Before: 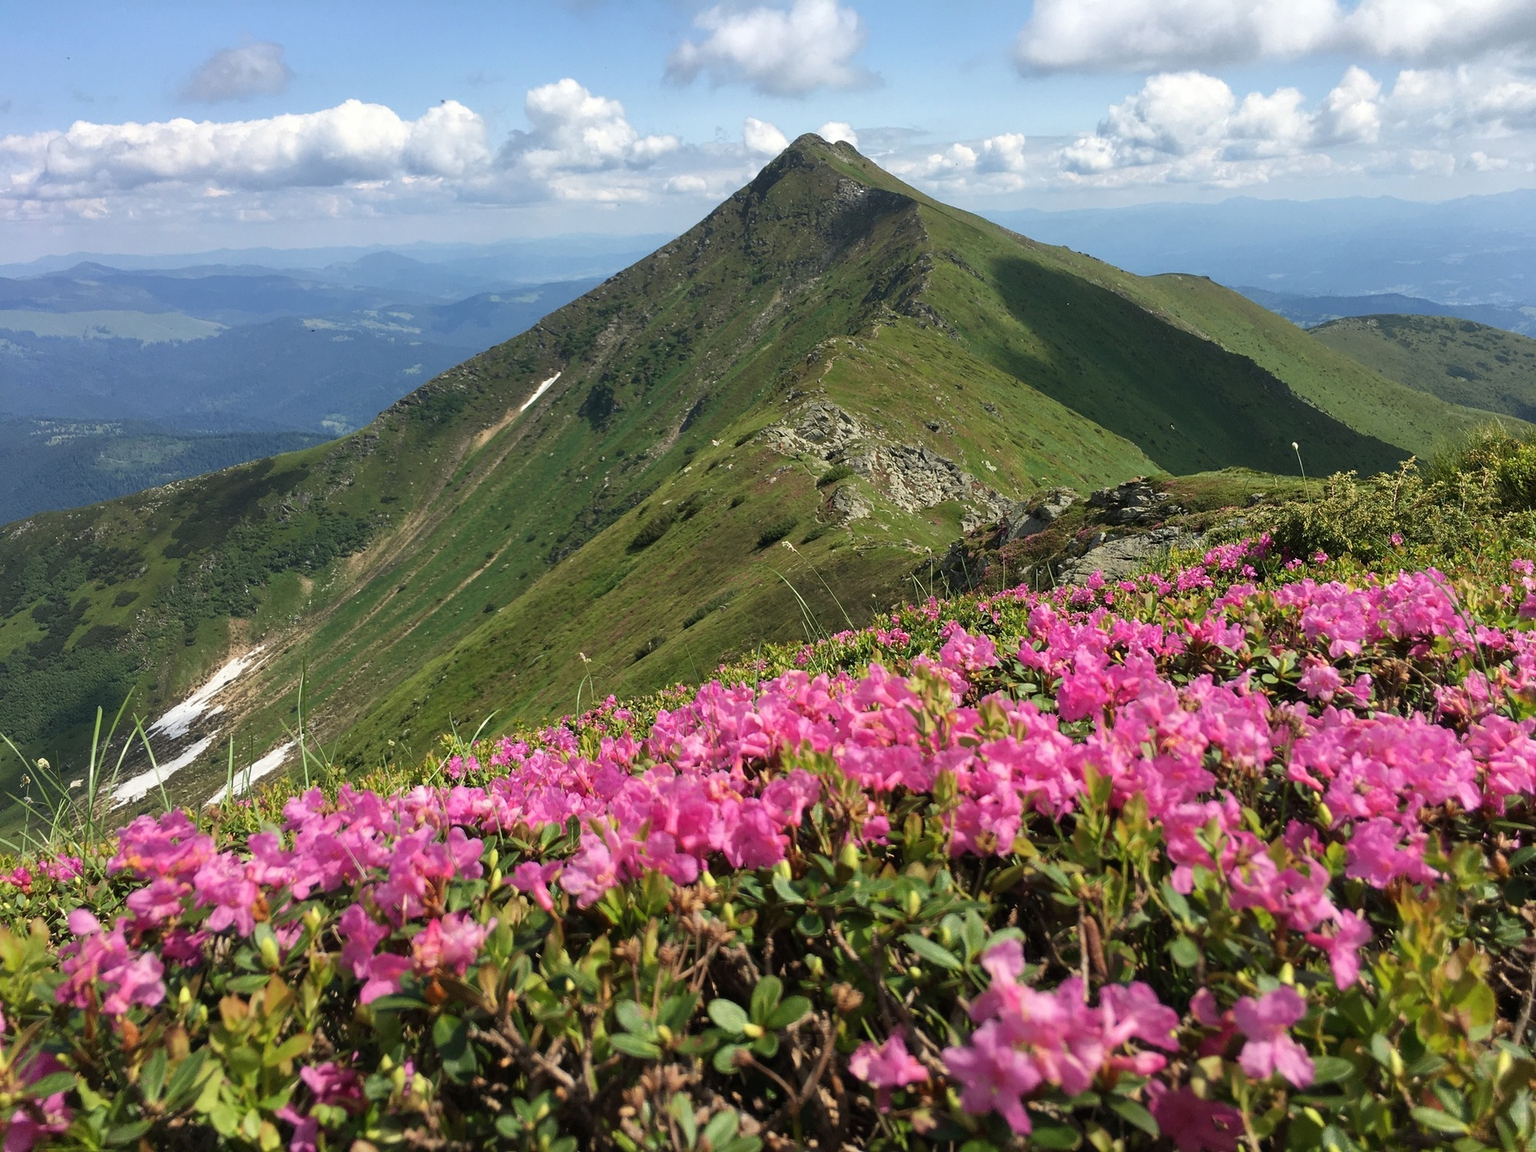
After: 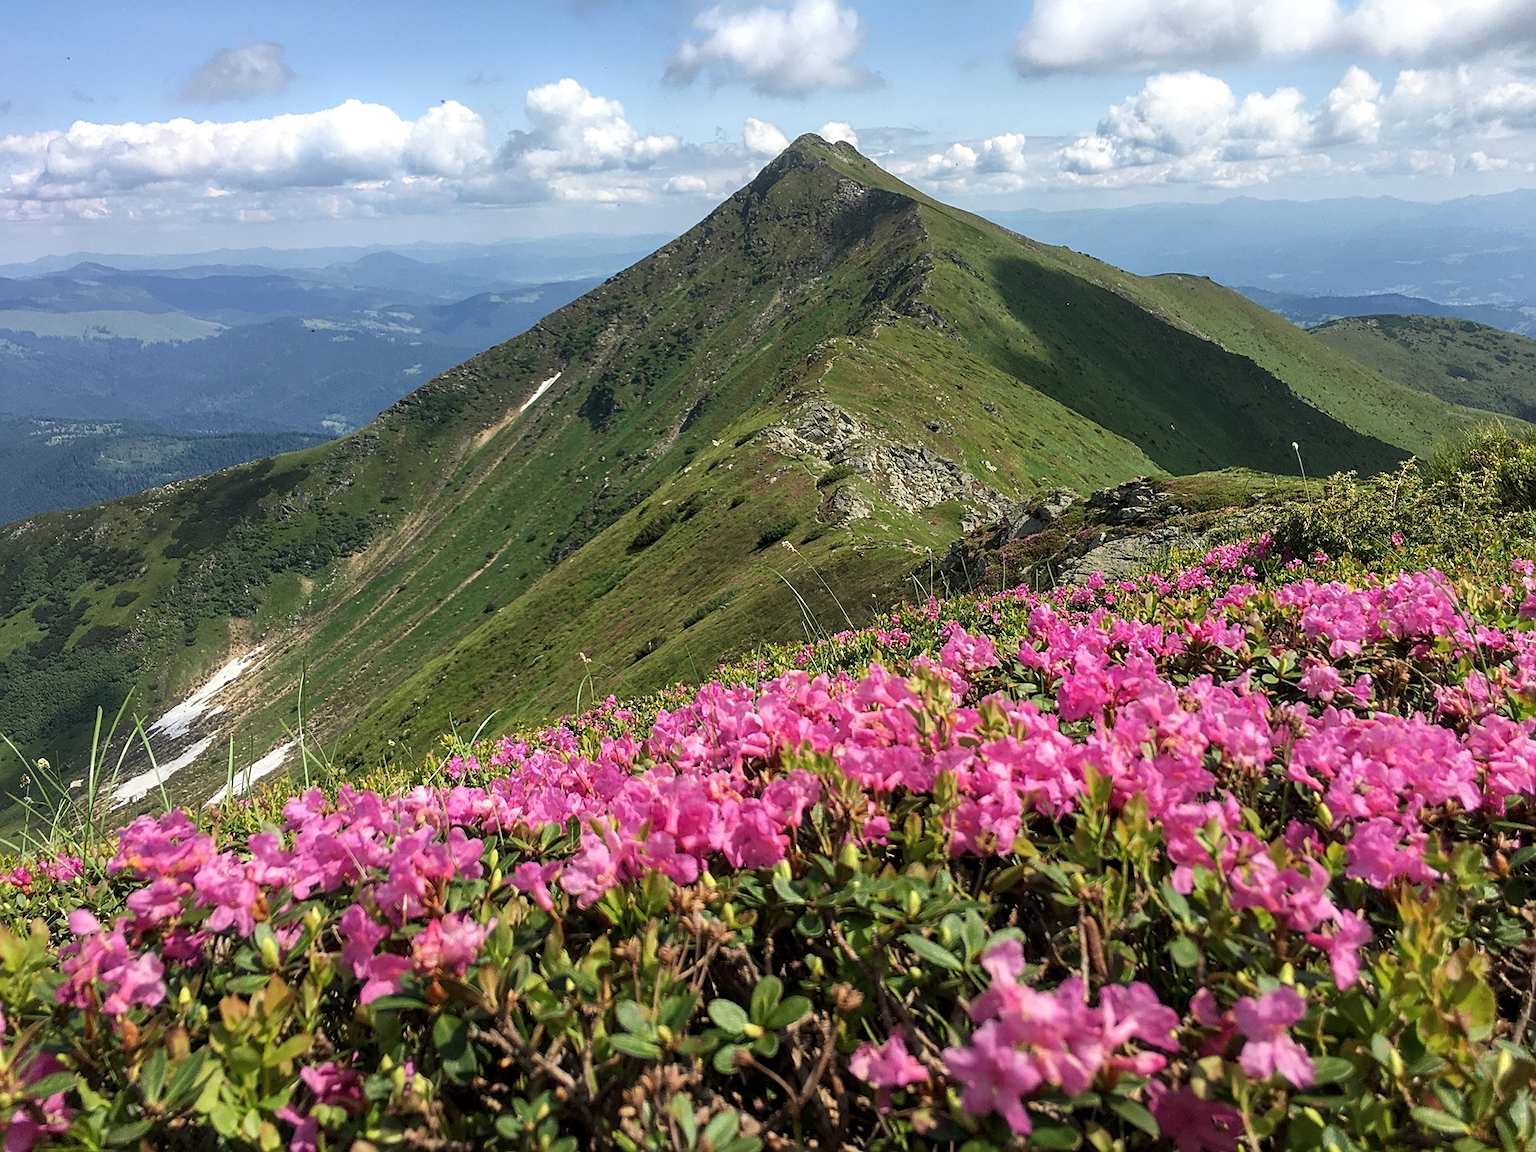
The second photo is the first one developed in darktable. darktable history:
local contrast: on, module defaults
bloom: size 9%, threshold 100%, strength 7%
sharpen: on, module defaults
